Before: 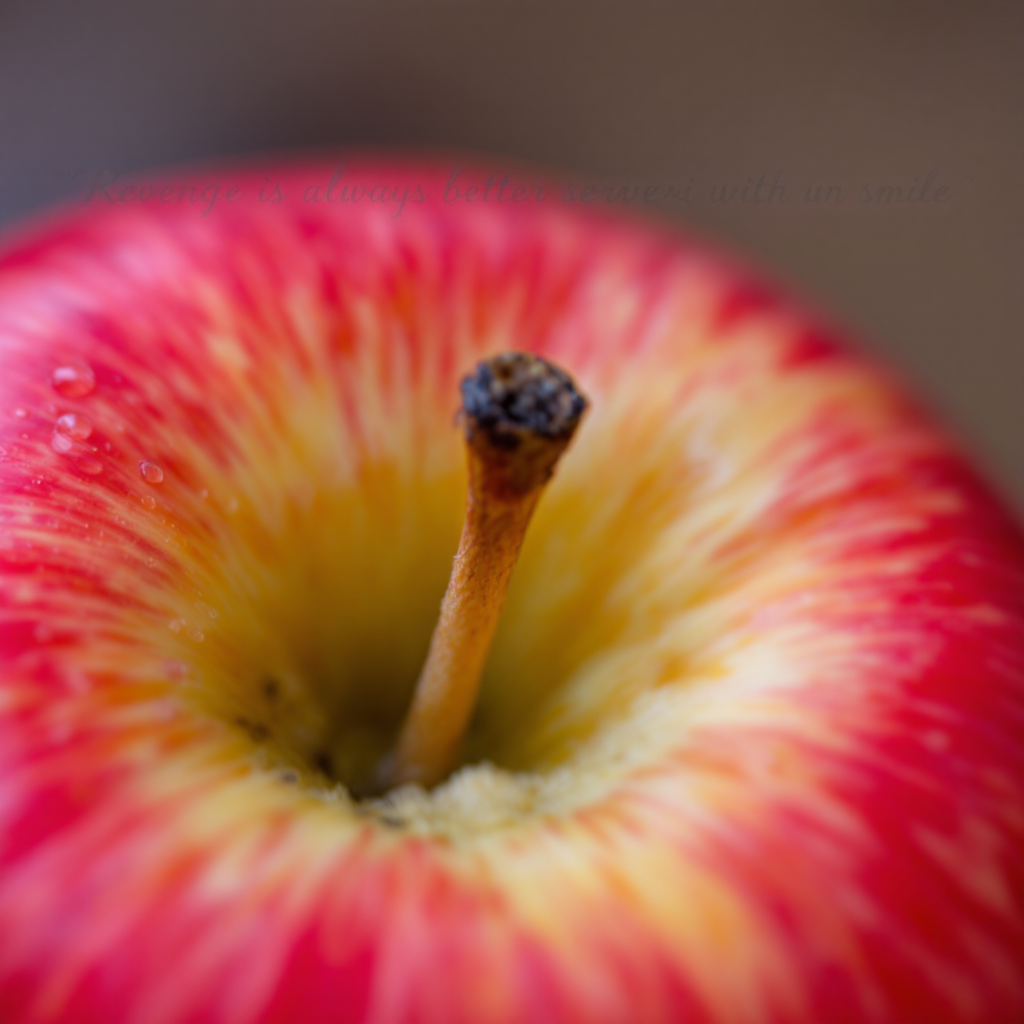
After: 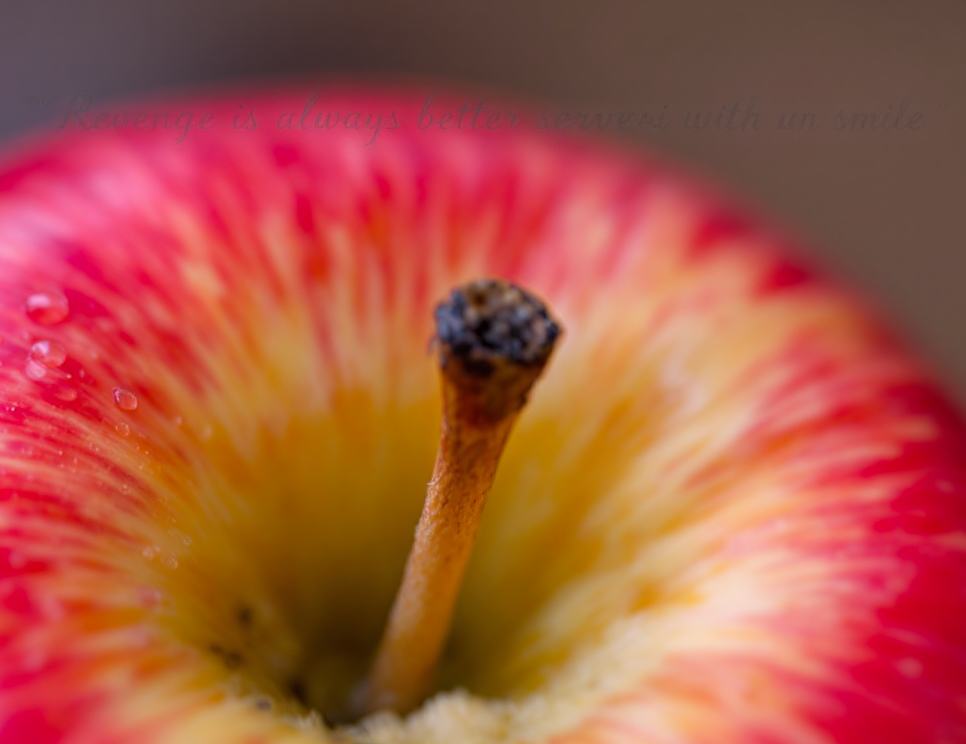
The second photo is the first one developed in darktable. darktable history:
crop: left 2.541%, top 7.201%, right 3.112%, bottom 20.128%
sharpen: on, module defaults
color correction: highlights a* 6.93, highlights b* 4.11
